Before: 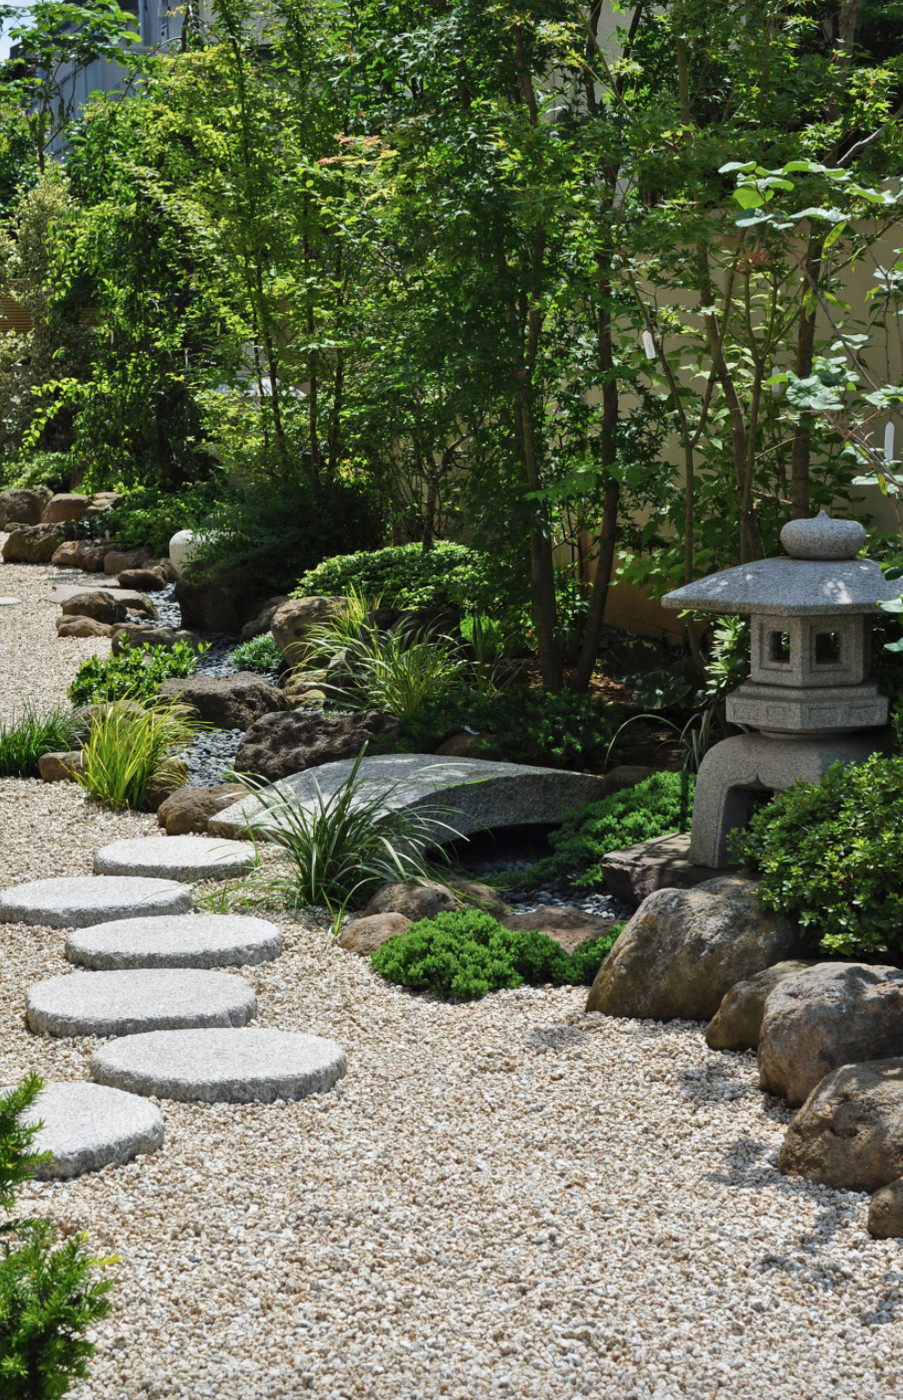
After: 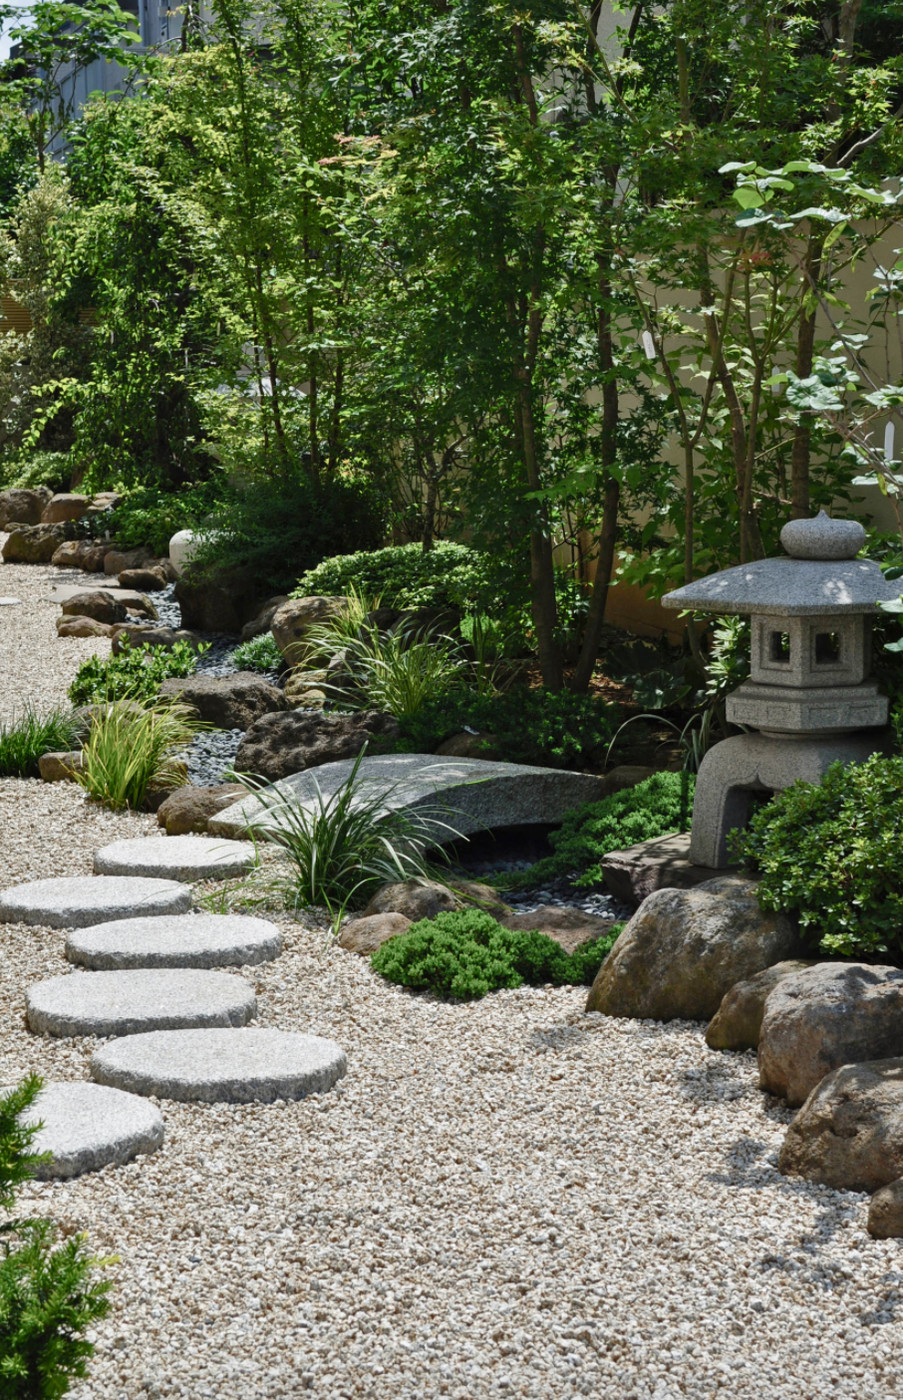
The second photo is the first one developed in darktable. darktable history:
color balance rgb: linear chroma grading › shadows -1.99%, linear chroma grading › highlights -14.323%, linear chroma grading › global chroma -9.9%, linear chroma grading › mid-tones -9.937%, perceptual saturation grading › global saturation 20%, perceptual saturation grading › highlights -25.043%, perceptual saturation grading › shadows 26.181%
shadows and highlights: shadows 20.79, highlights -37.16, soften with gaussian
